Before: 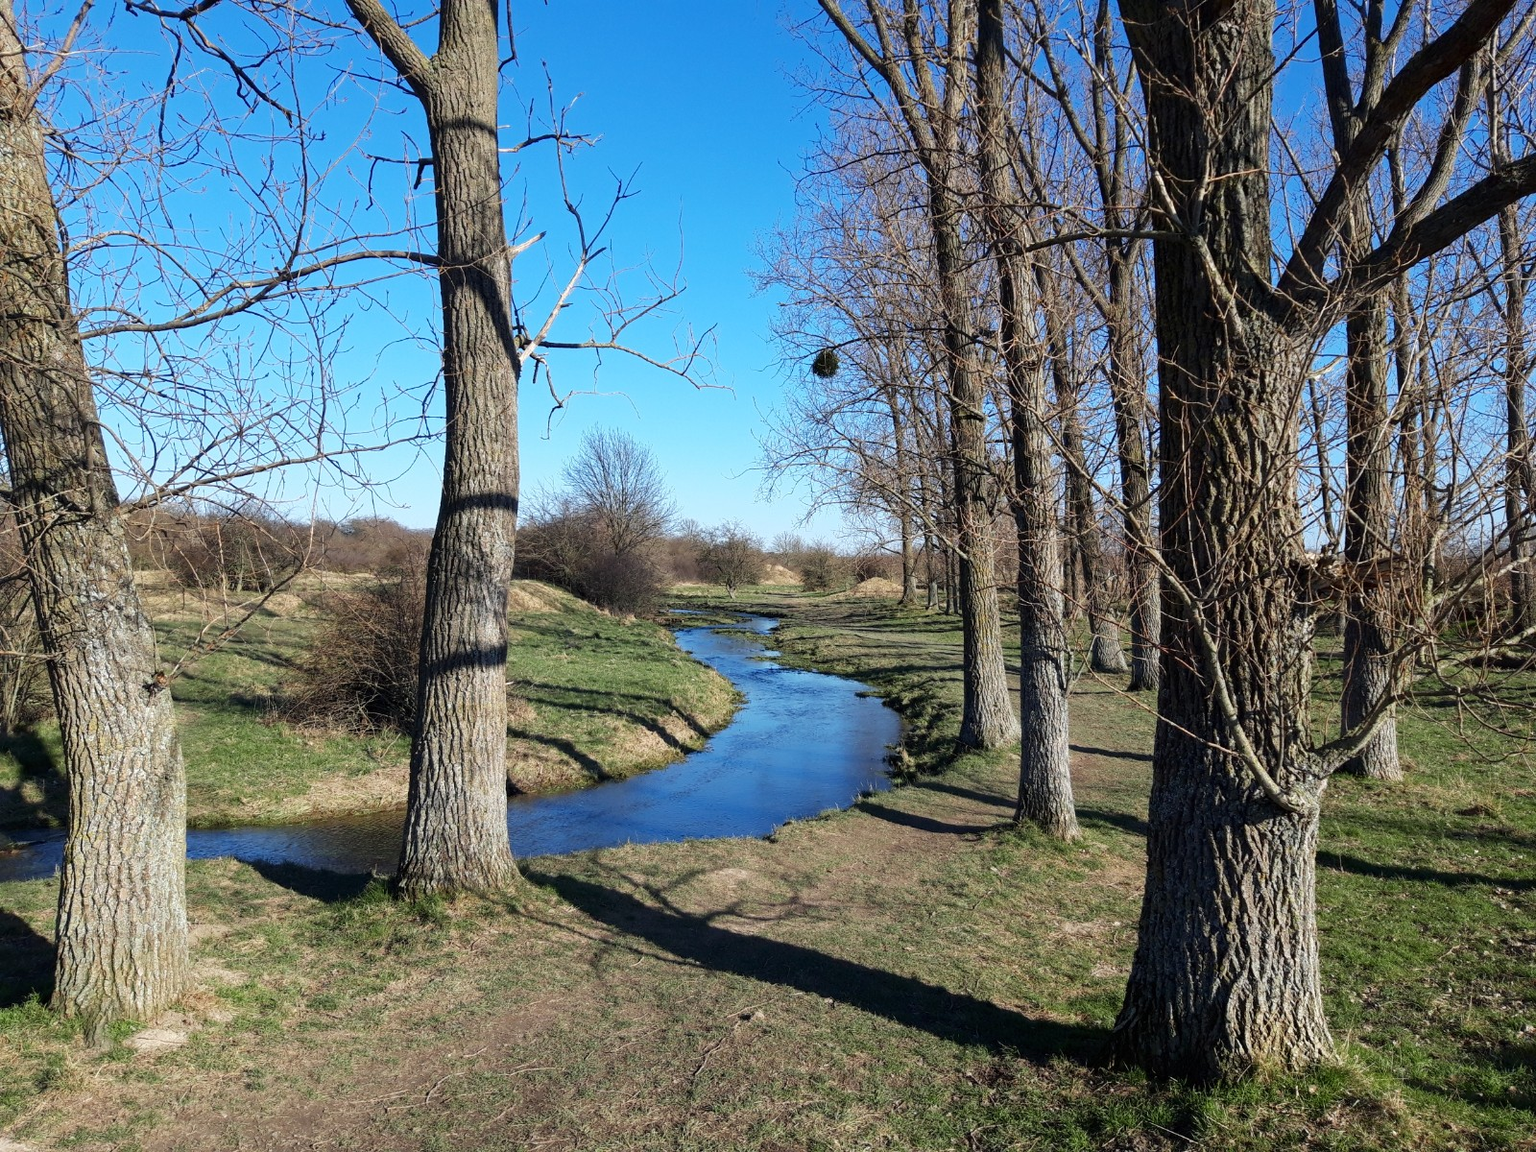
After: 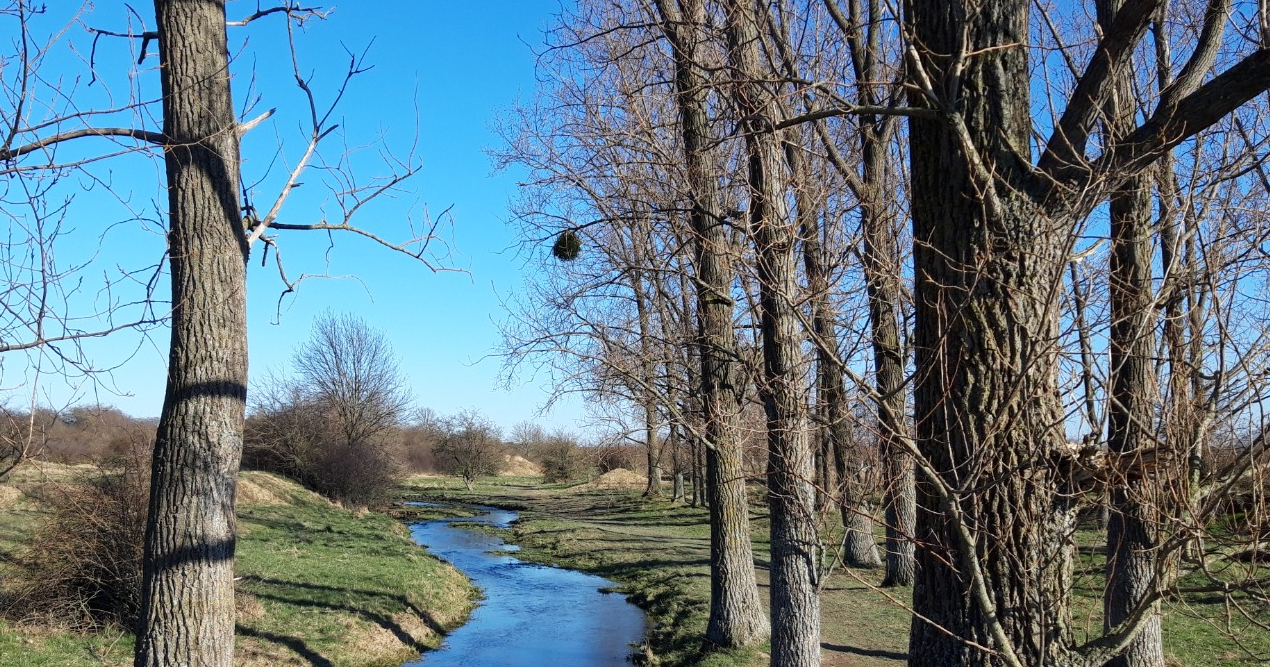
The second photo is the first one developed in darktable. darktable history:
crop: left 18.338%, top 11.121%, right 2.279%, bottom 33.24%
